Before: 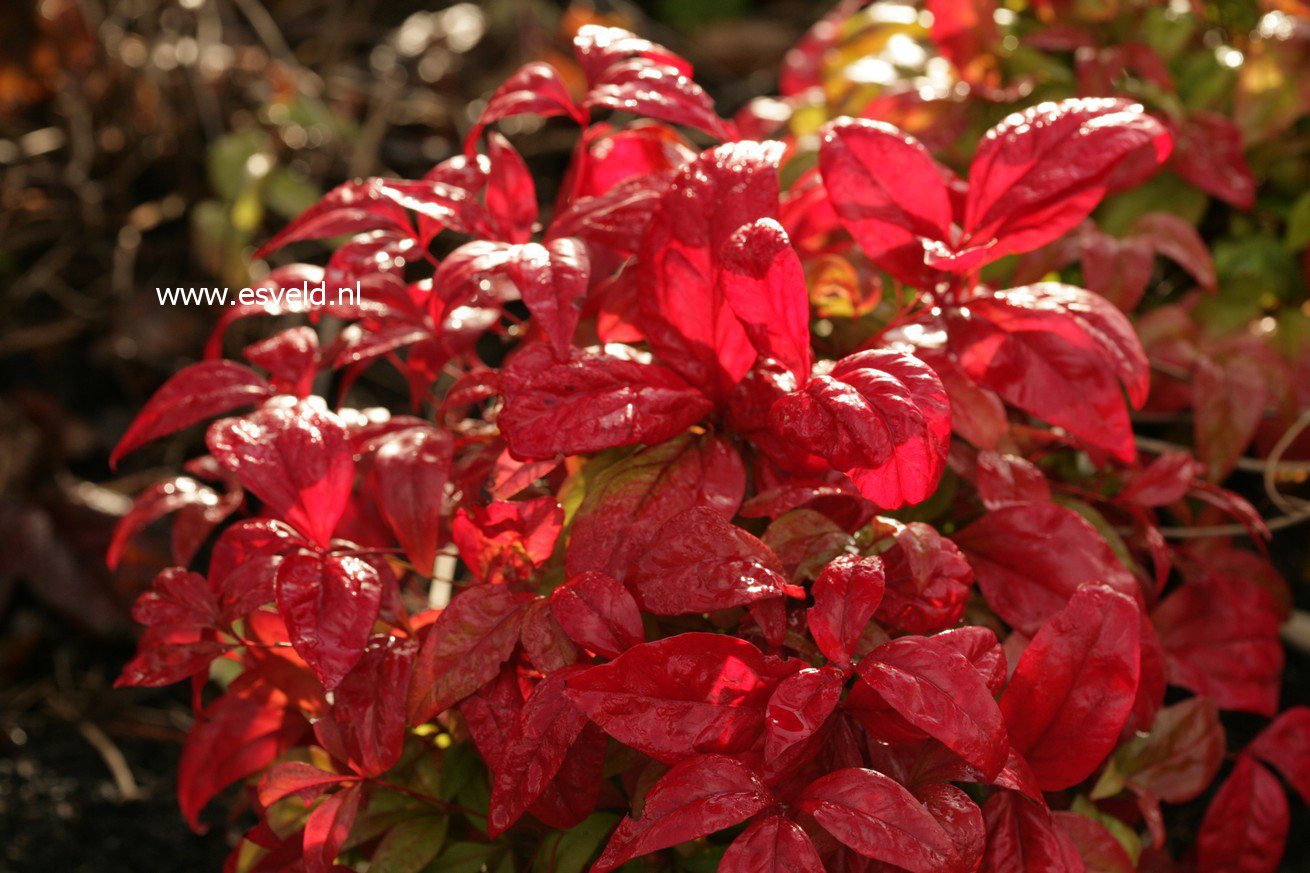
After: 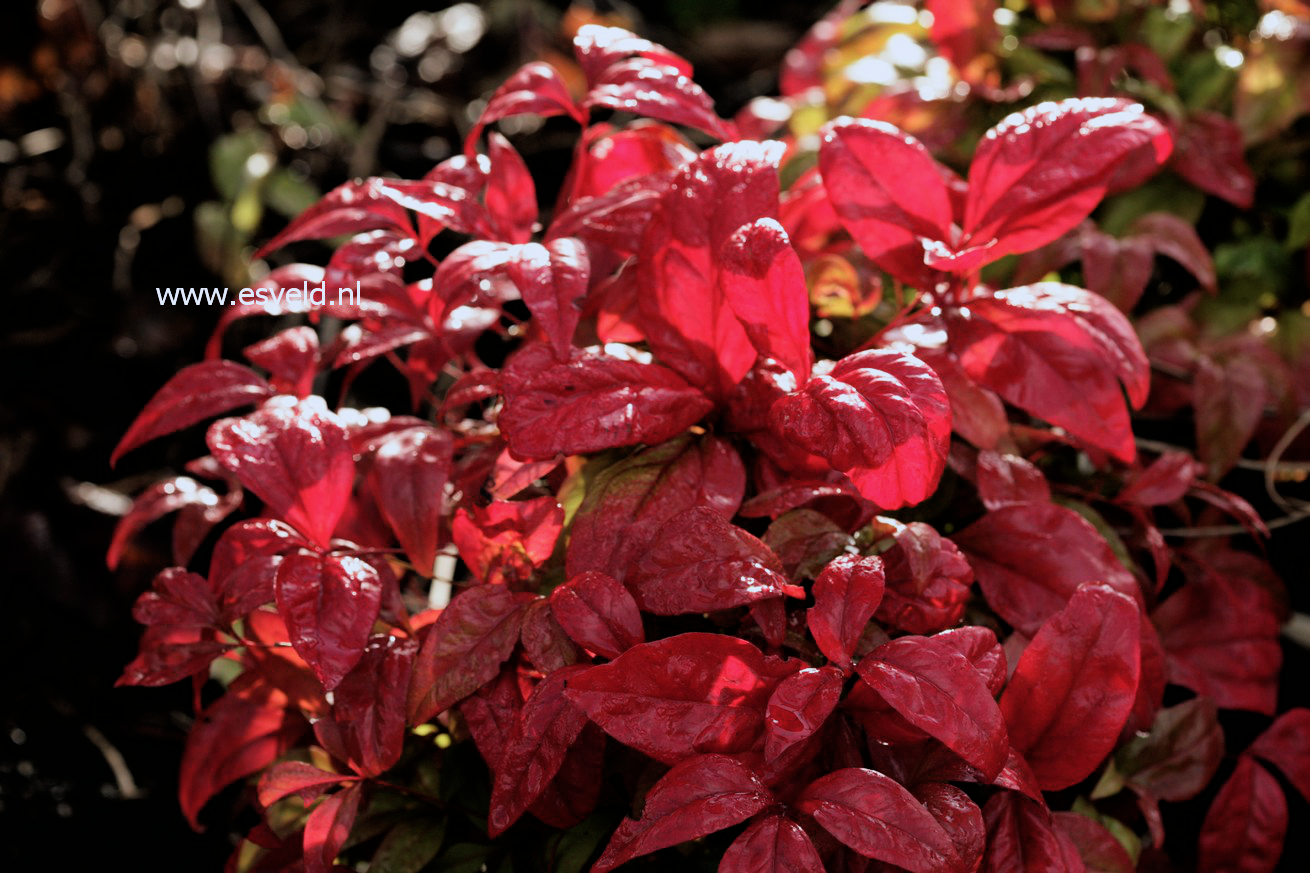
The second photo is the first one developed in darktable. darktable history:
white balance: red 1.004, blue 1.024
color calibration: x 0.38, y 0.39, temperature 4086.04 K
filmic rgb: black relative exposure -5 EV, white relative exposure 3.5 EV, hardness 3.19, contrast 1.4, highlights saturation mix -30%
